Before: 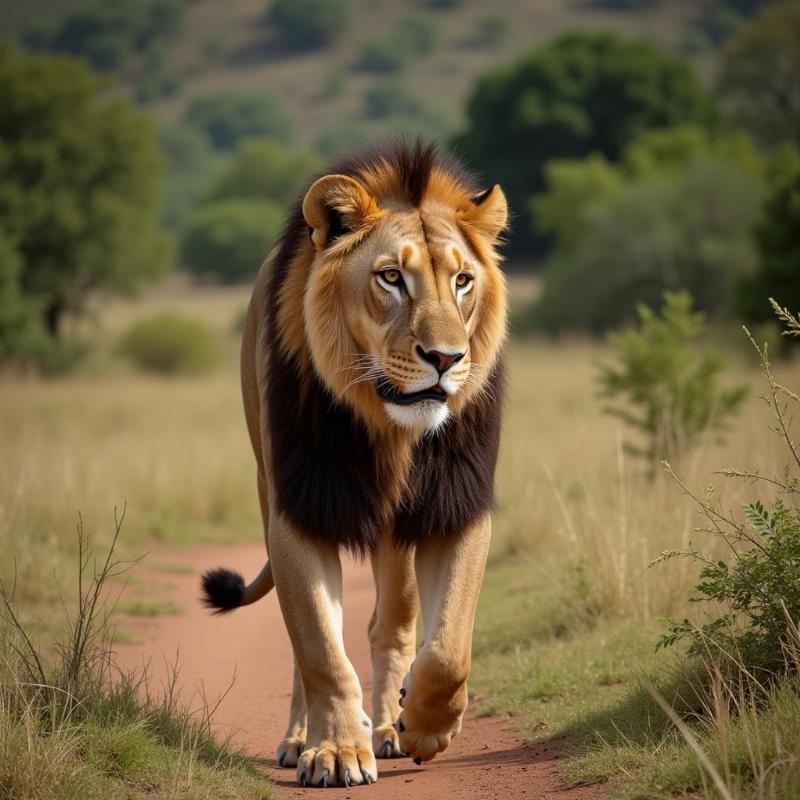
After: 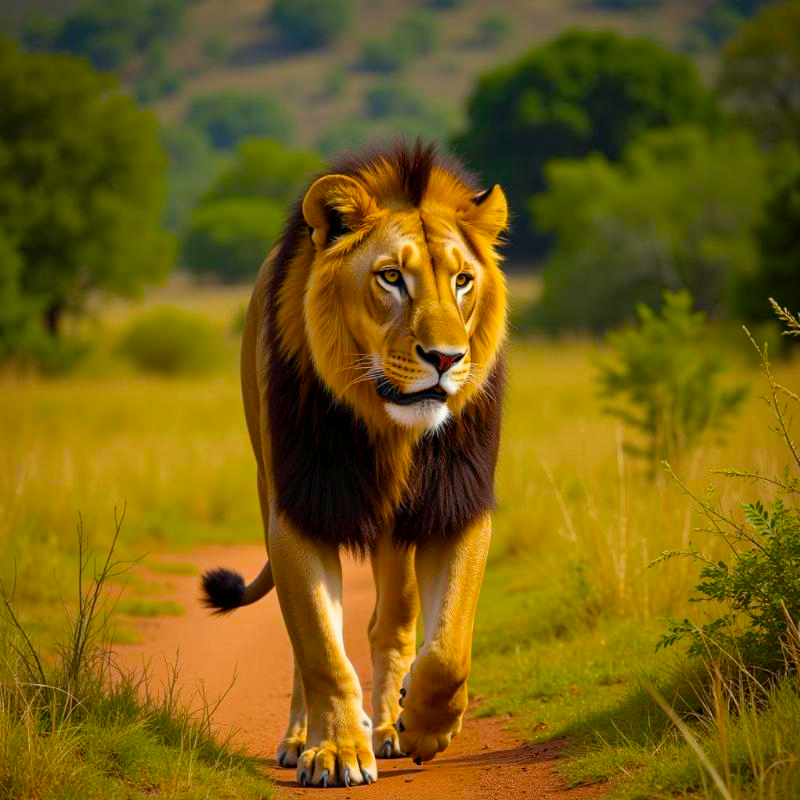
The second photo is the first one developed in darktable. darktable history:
color balance rgb: perceptual saturation grading › global saturation 99.585%
